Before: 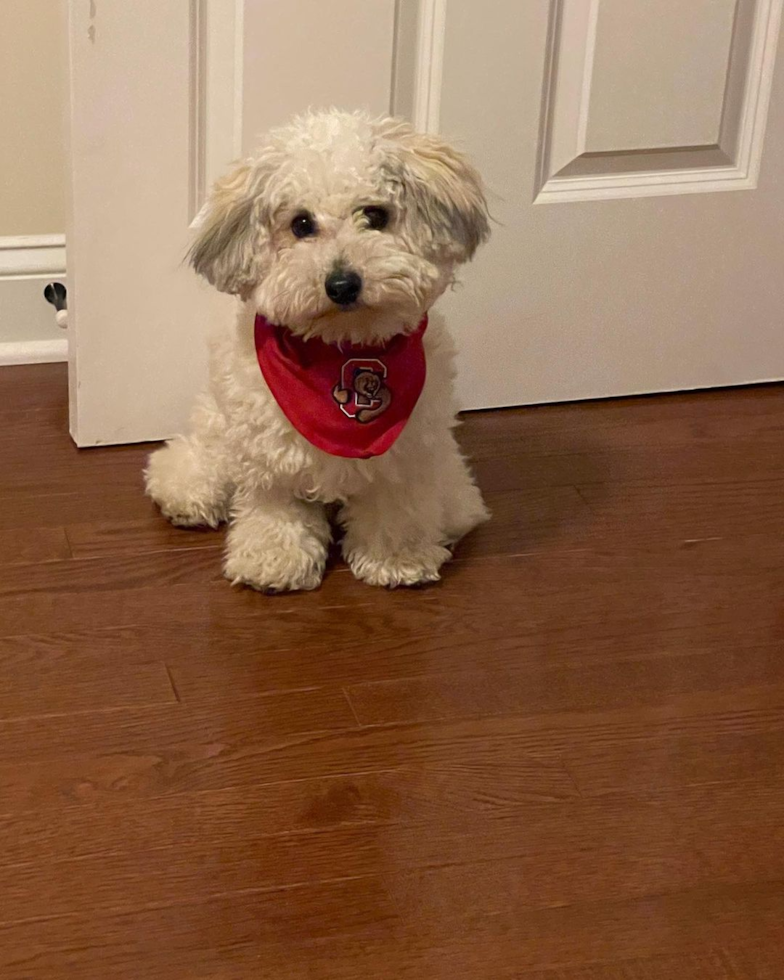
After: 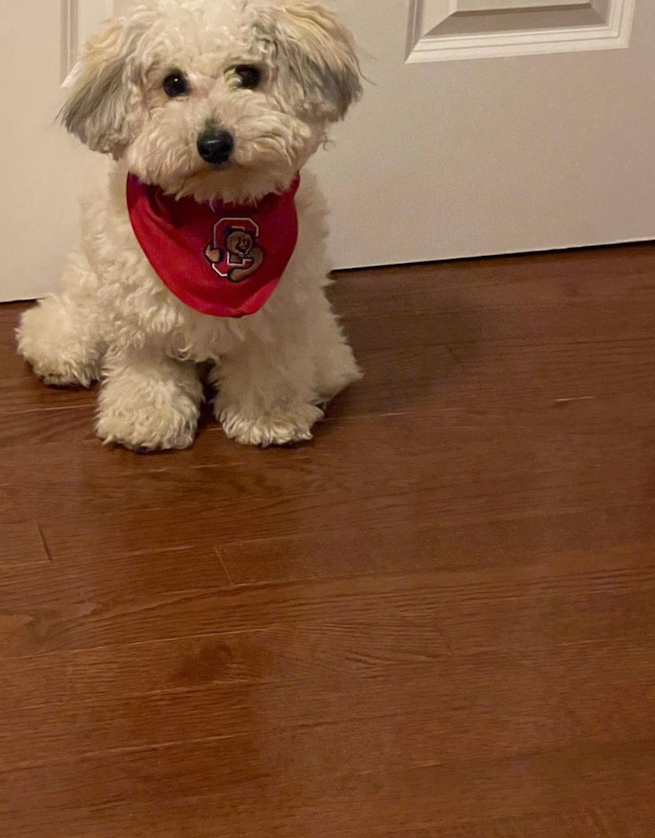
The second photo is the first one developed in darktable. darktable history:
color balance rgb: perceptual saturation grading › global saturation 0.322%
crop: left 16.349%, top 14.438%
